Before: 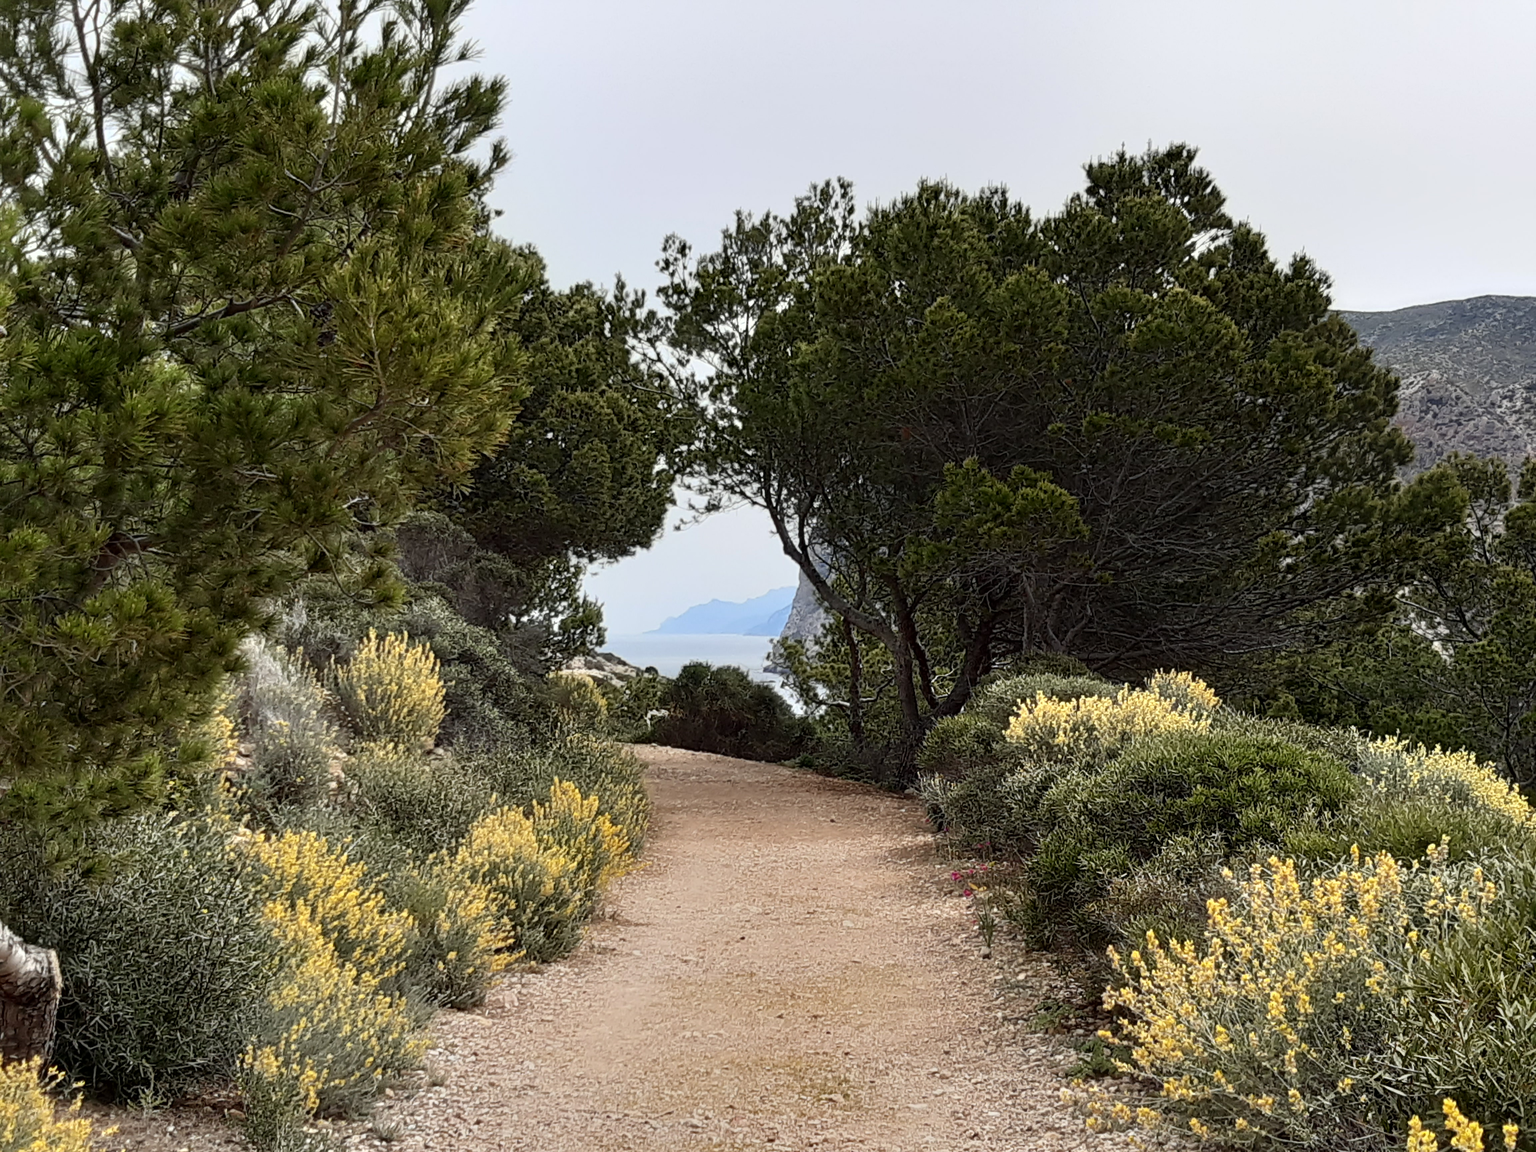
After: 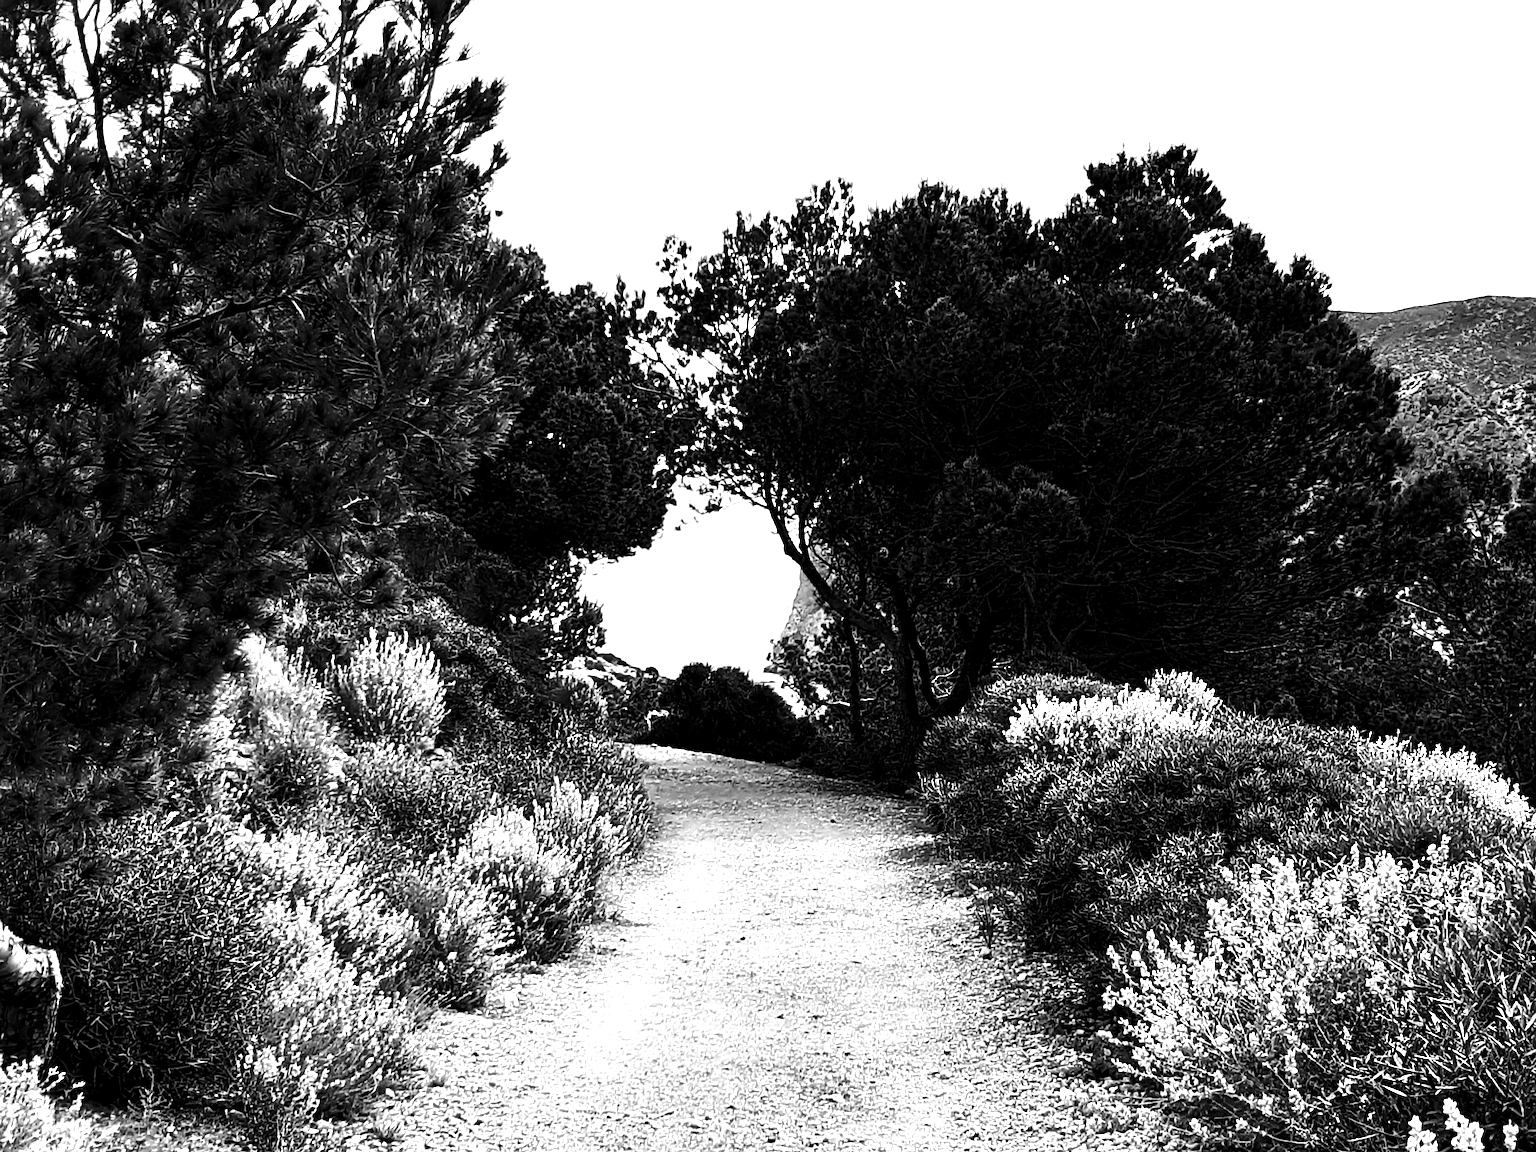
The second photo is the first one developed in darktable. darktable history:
base curve: curves: ch0 [(0, 0) (0.235, 0.266) (0.503, 0.496) (0.786, 0.72) (1, 1)]
sharpen: on, module defaults
levels: levels [0.044, 0.475, 0.791]
lowpass: radius 0.76, contrast 1.56, saturation 0, unbound 0
